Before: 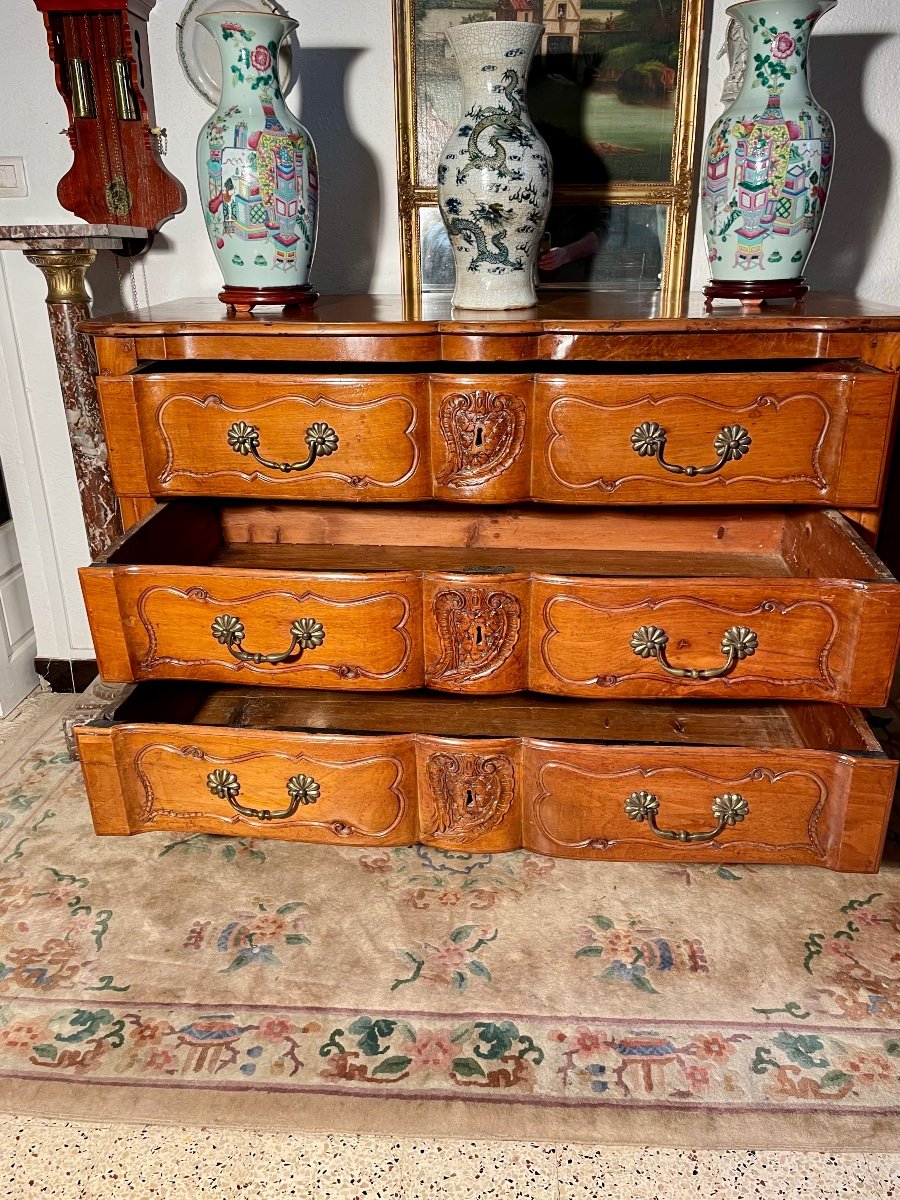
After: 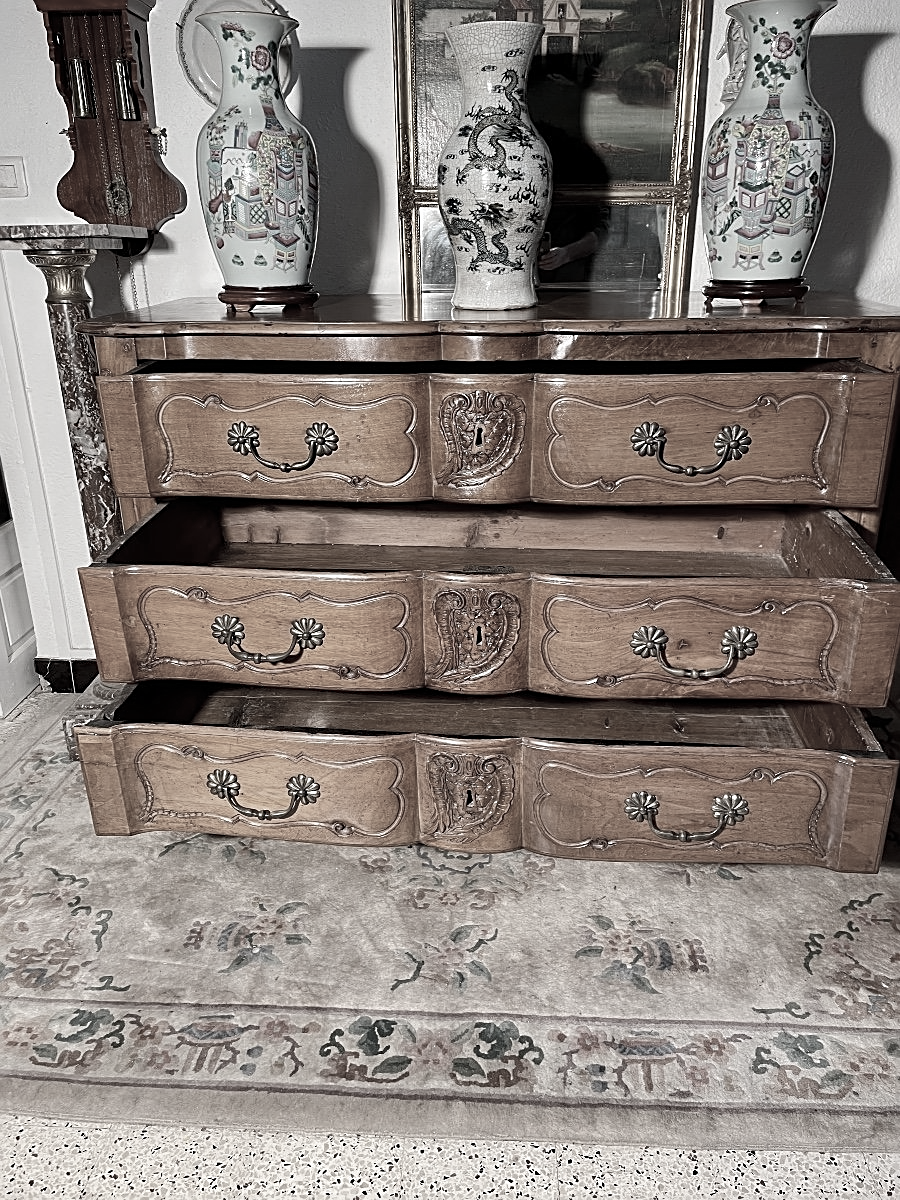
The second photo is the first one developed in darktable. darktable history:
sharpen: on, module defaults
color correction: highlights b* -0.033, saturation 0.186
